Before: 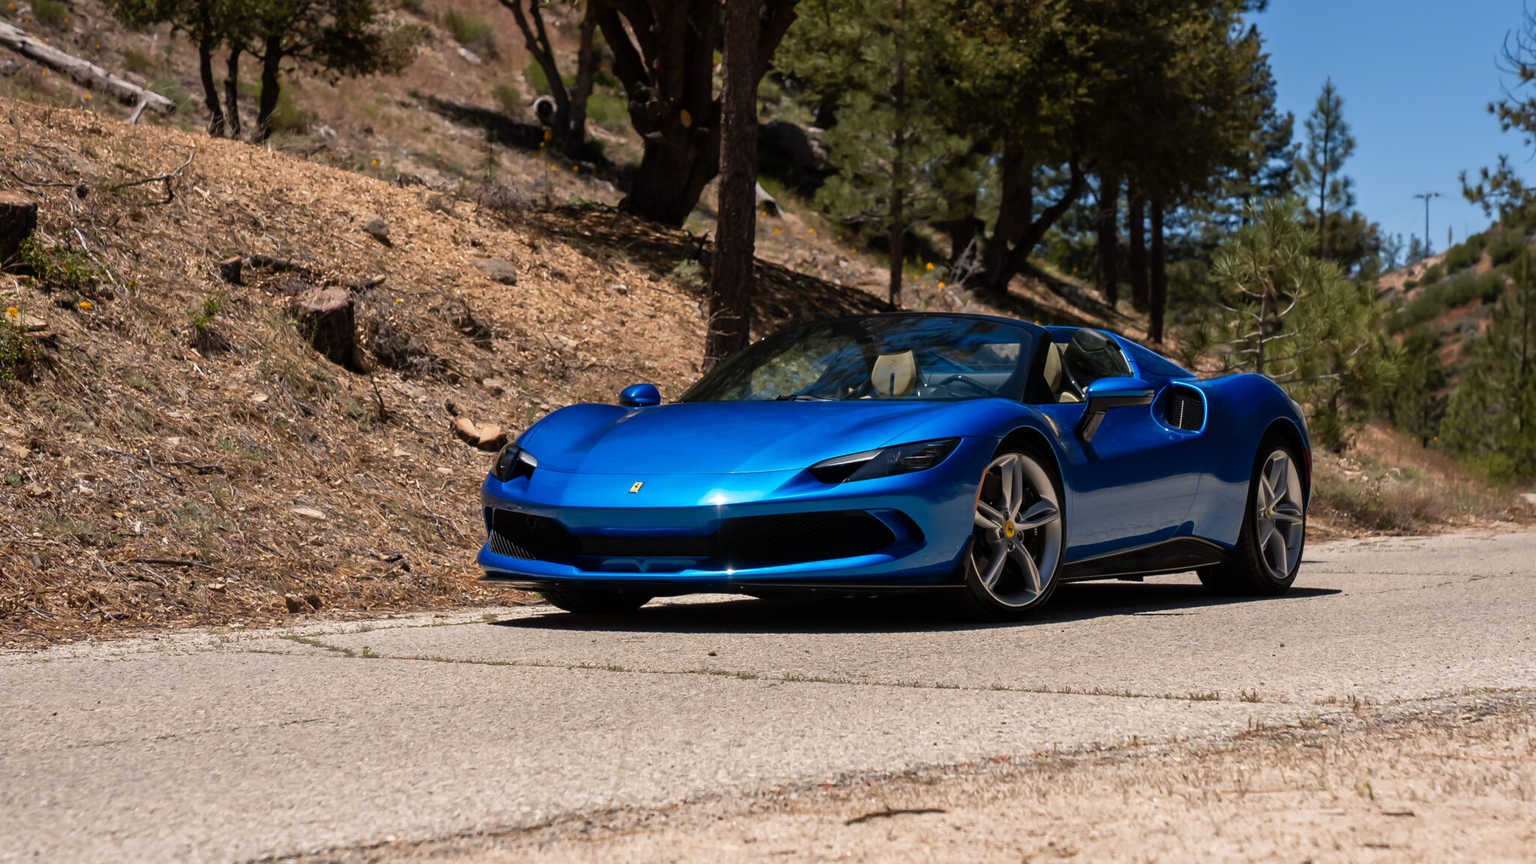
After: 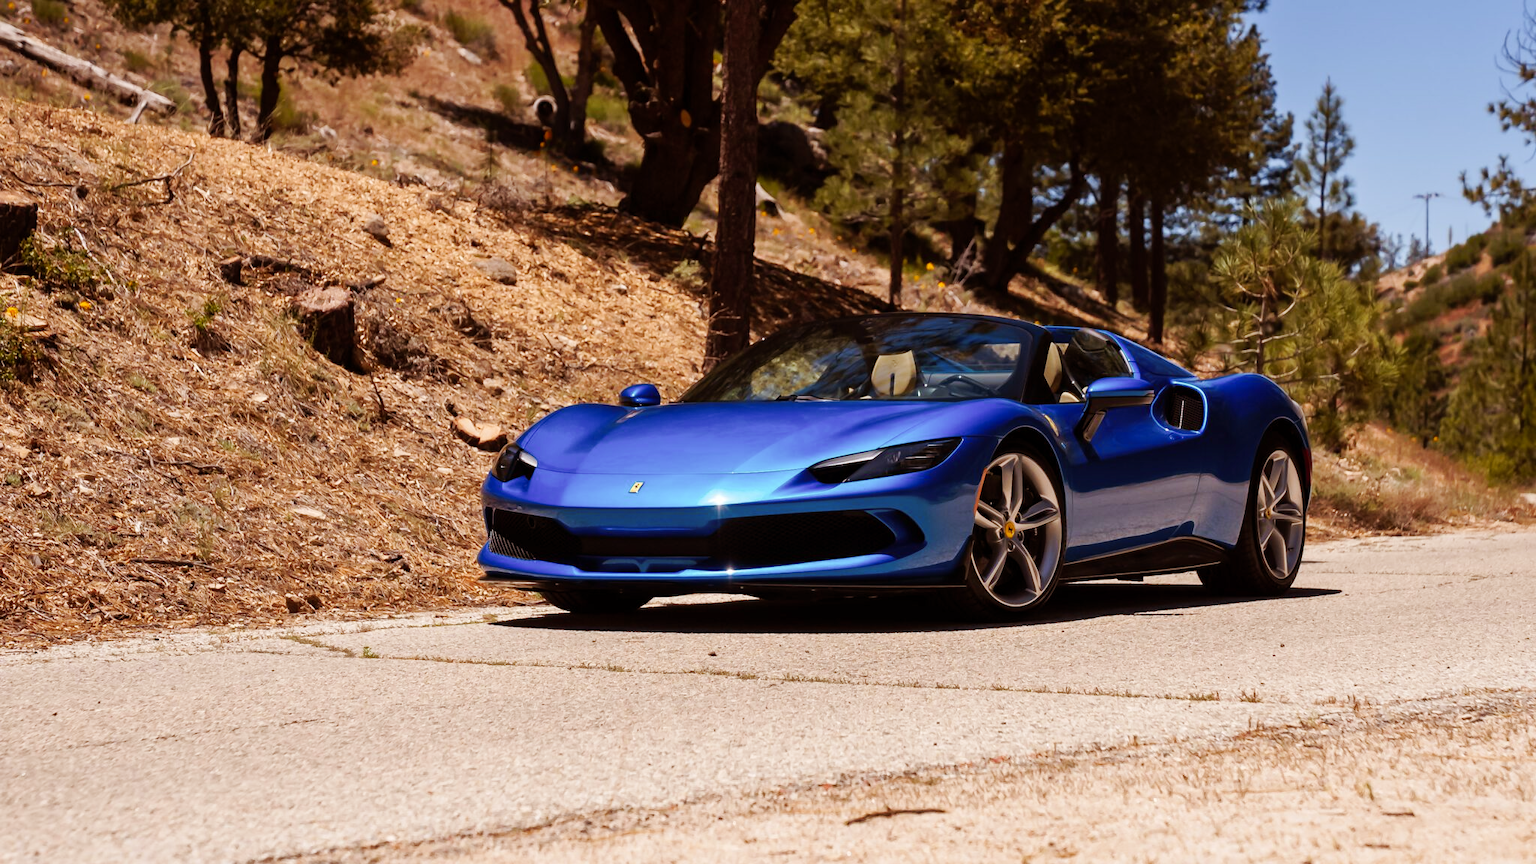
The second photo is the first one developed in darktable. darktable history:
tone curve: curves: ch0 [(0, 0) (0.003, 0.003) (0.011, 0.014) (0.025, 0.031) (0.044, 0.055) (0.069, 0.086) (0.1, 0.124) (0.136, 0.168) (0.177, 0.22) (0.224, 0.278) (0.277, 0.344) (0.335, 0.426) (0.399, 0.515) (0.468, 0.597) (0.543, 0.672) (0.623, 0.746) (0.709, 0.815) (0.801, 0.881) (0.898, 0.939) (1, 1)], preserve colors none
rgb levels: mode RGB, independent channels, levels [[0, 0.5, 1], [0, 0.521, 1], [0, 0.536, 1]]
